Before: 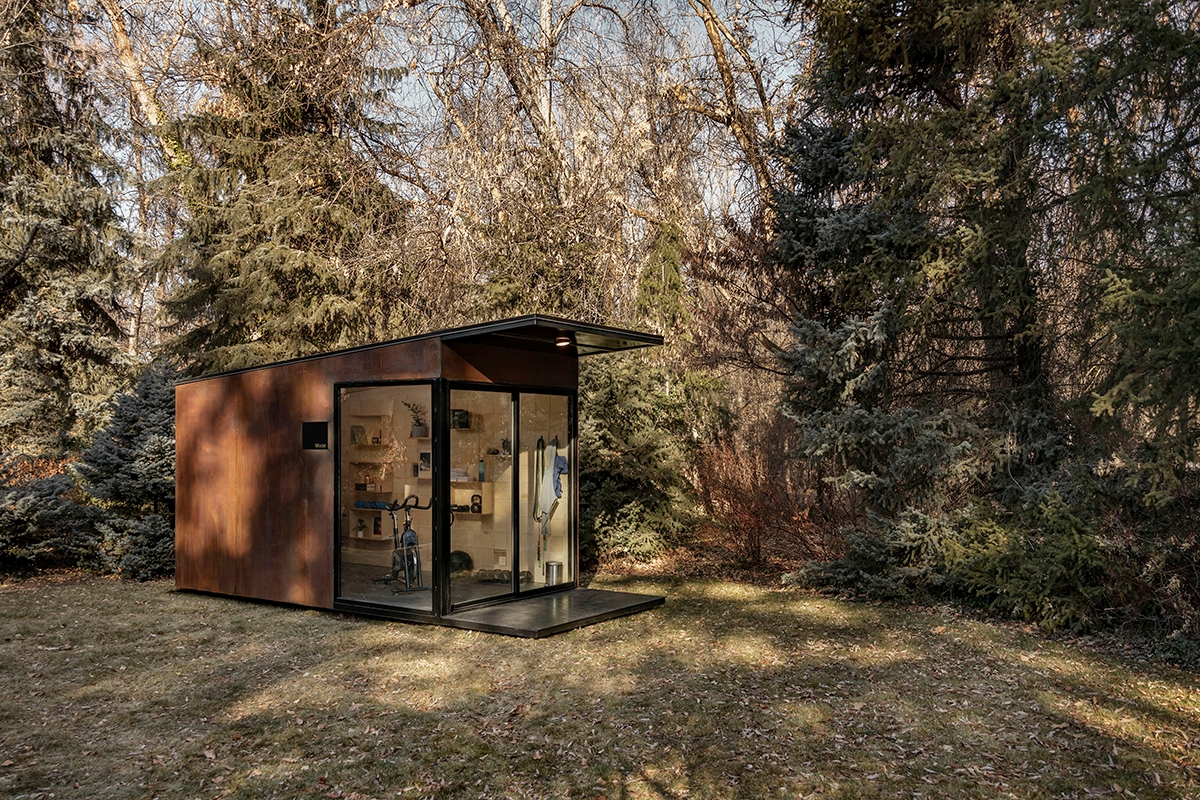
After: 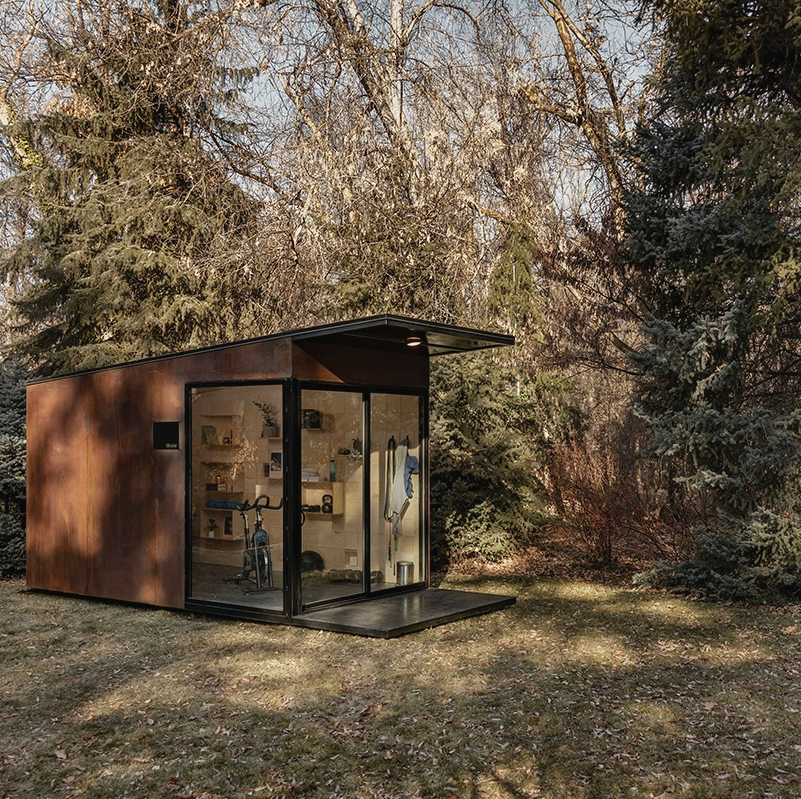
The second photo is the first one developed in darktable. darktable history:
contrast brightness saturation: contrast -0.065, brightness -0.037, saturation -0.109
crop and rotate: left 12.438%, right 20.744%
